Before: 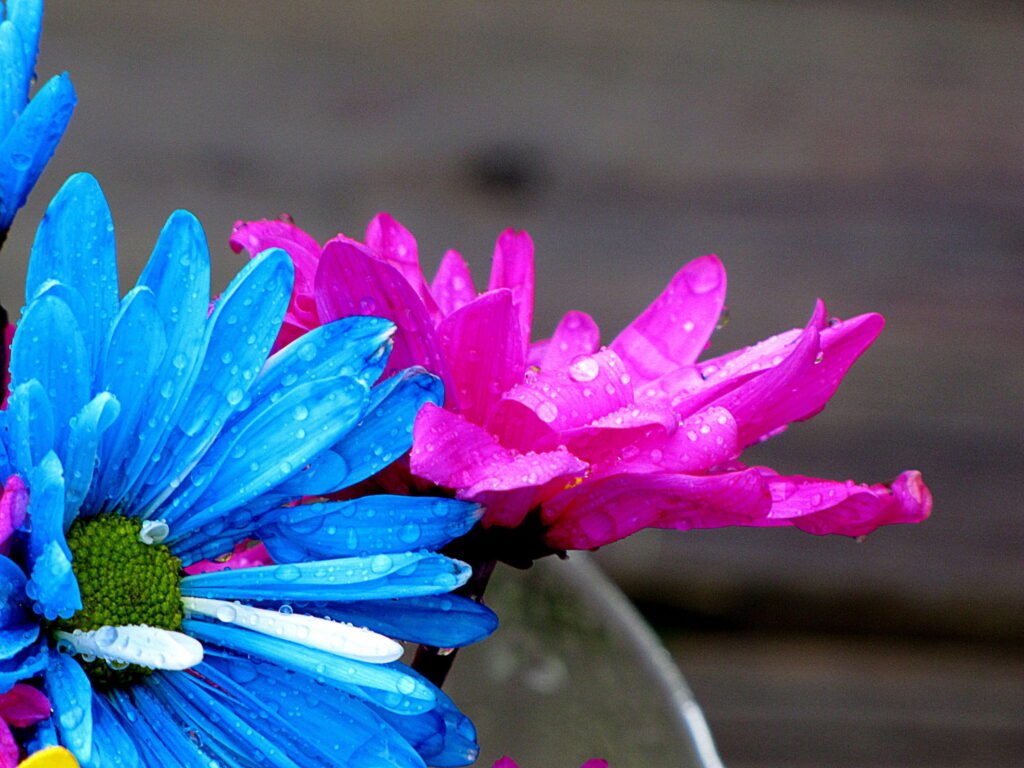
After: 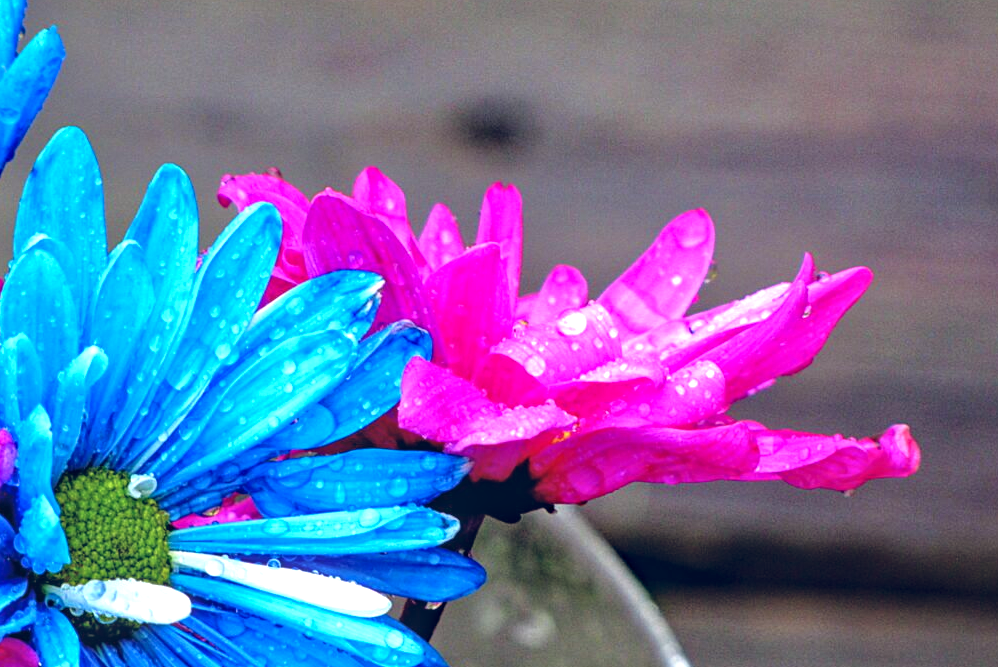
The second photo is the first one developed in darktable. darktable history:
haze removal: compatibility mode true, adaptive false
crop: left 1.214%, top 6.106%, right 1.255%, bottom 7.002%
exposure: black level correction -0.005, exposure 0.625 EV, compensate highlight preservation false
tone equalizer: -8 EV 0.006 EV, -7 EV -0.025 EV, -6 EV 0.038 EV, -5 EV 0.023 EV, -4 EV 0.293 EV, -3 EV 0.639 EV, -2 EV 0.575 EV, -1 EV 0.204 EV, +0 EV 0.017 EV
local contrast: on, module defaults
color balance rgb: global offset › chroma 0.253%, global offset › hue 257.77°, perceptual saturation grading › global saturation -0.122%
